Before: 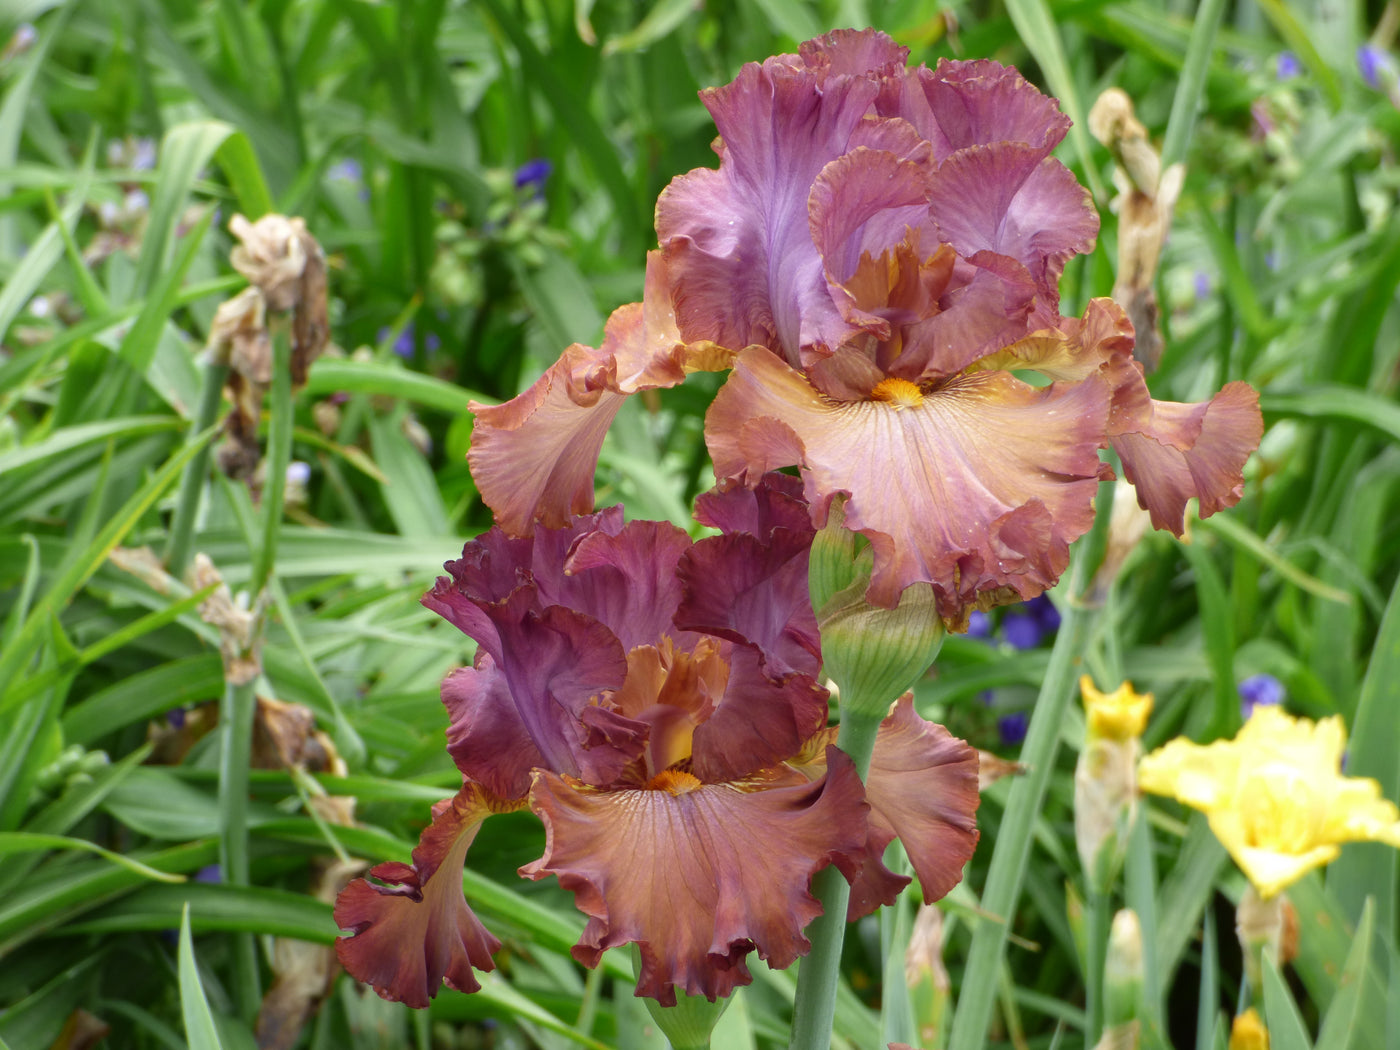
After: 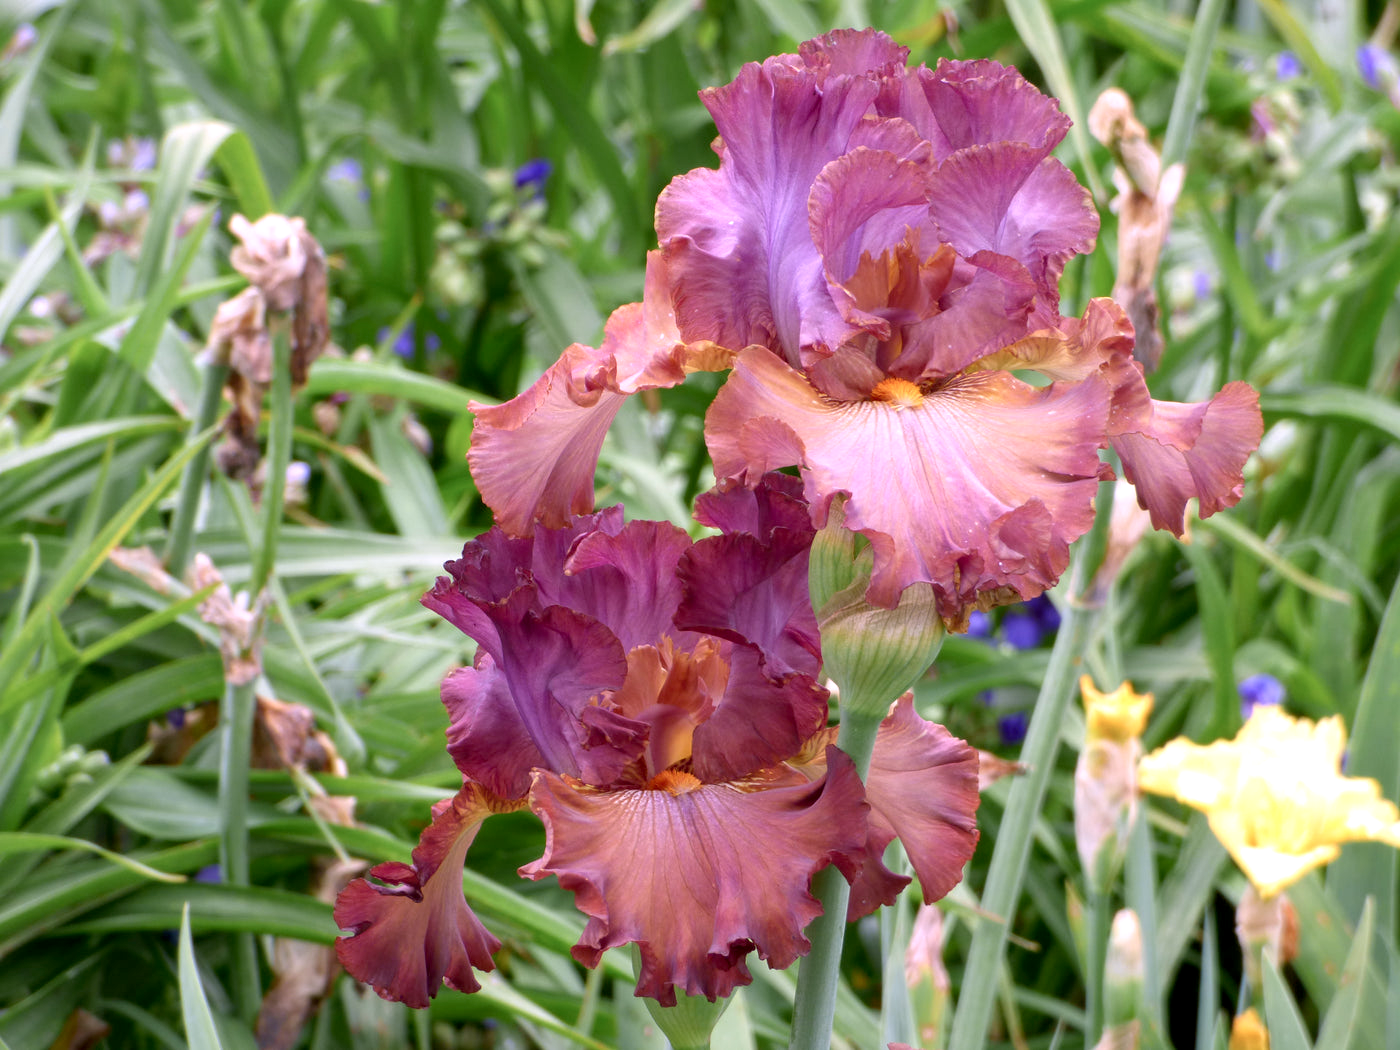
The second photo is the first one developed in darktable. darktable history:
color correction: highlights a* 15.45, highlights b* -20.5
exposure: black level correction 0.005, exposure 0.284 EV, compensate exposure bias true, compensate highlight preservation false
